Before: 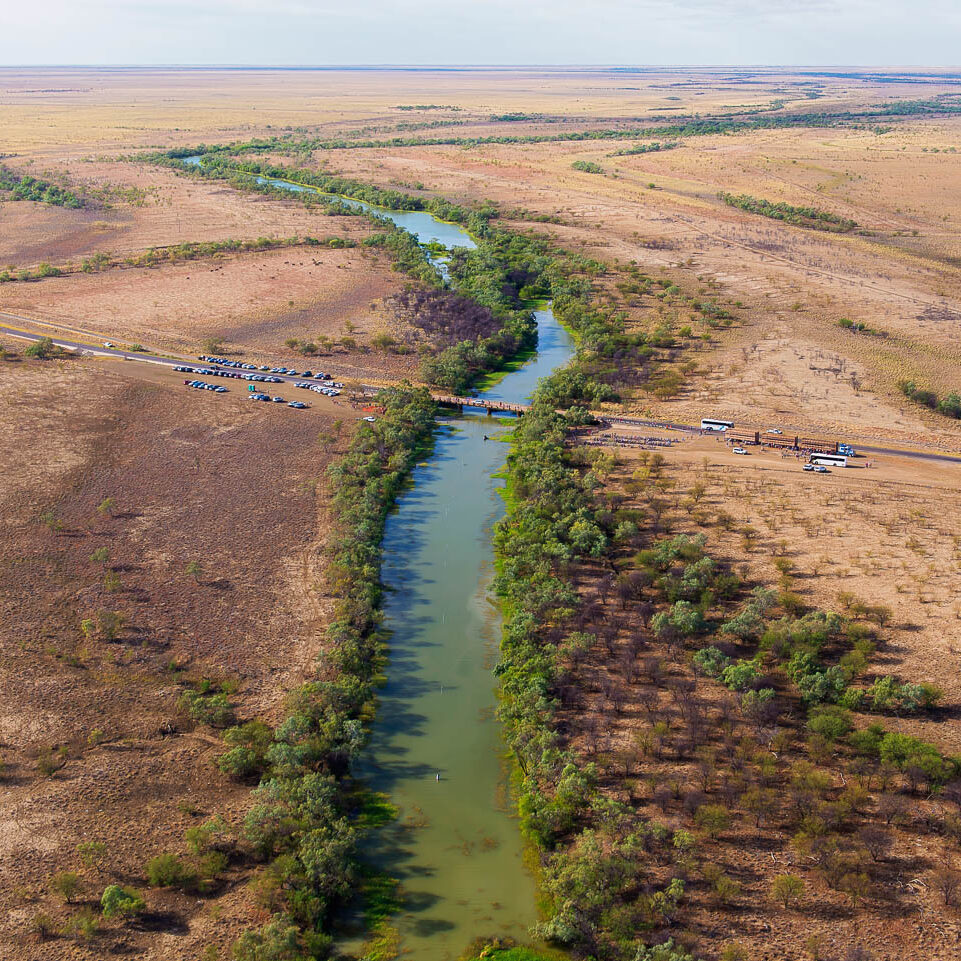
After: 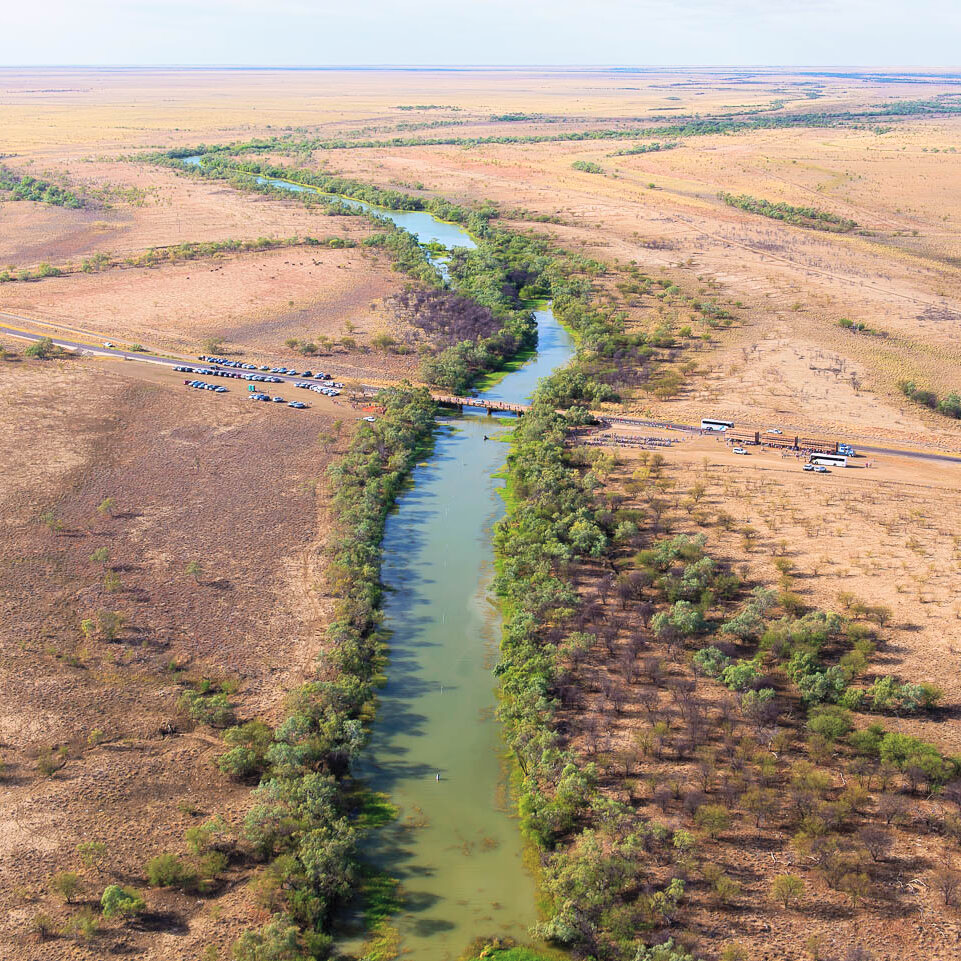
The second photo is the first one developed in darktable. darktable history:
contrast brightness saturation: contrast 0.138, brightness 0.228
